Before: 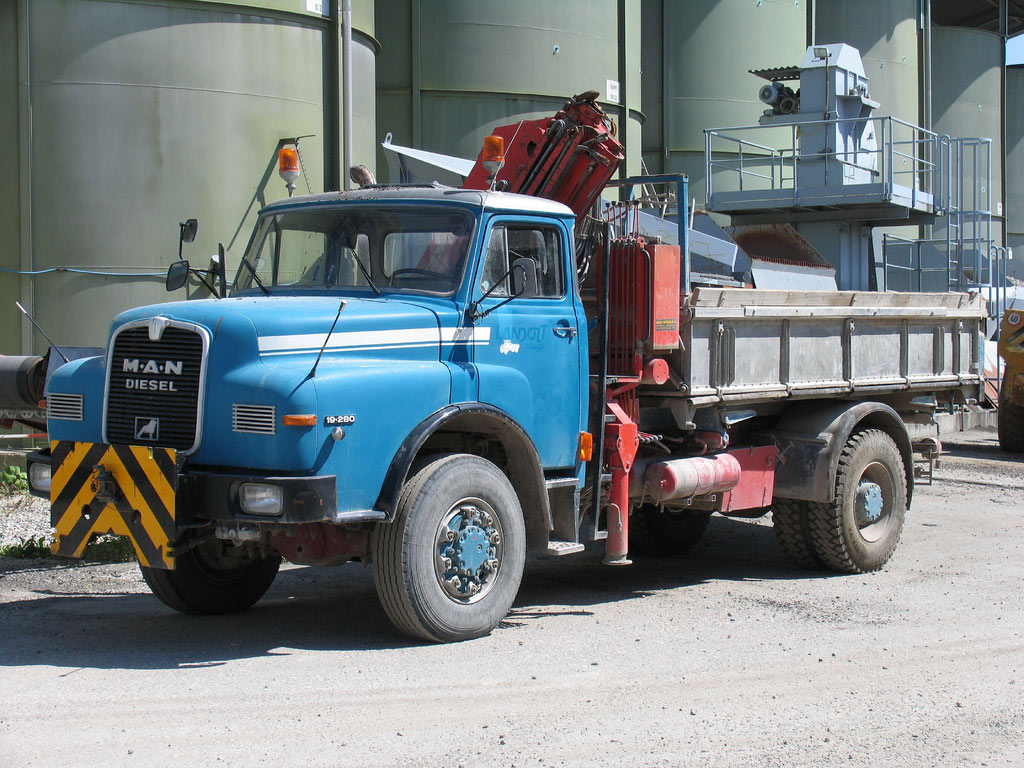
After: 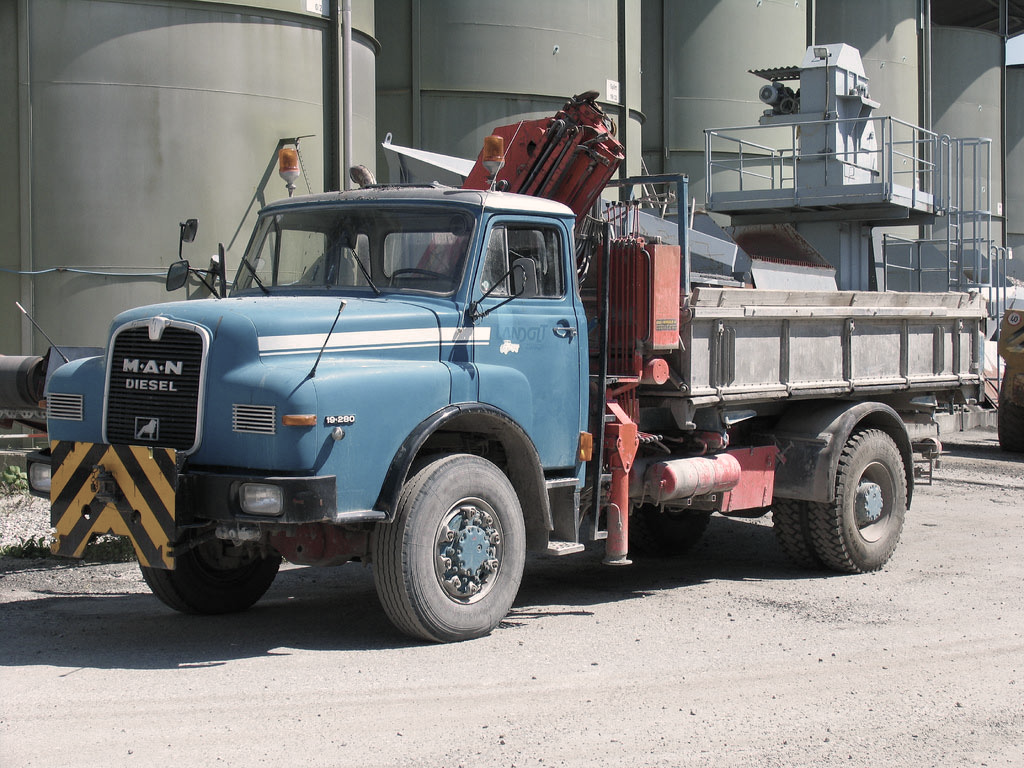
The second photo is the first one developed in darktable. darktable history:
color zones: curves: ch0 [(0, 0.6) (0.129, 0.508) (0.193, 0.483) (0.429, 0.5) (0.571, 0.5) (0.714, 0.5) (0.857, 0.5) (1, 0.6)]; ch1 [(0, 0.481) (0.112, 0.245) (0.213, 0.223) (0.429, 0.233) (0.571, 0.231) (0.683, 0.242) (0.857, 0.296) (1, 0.481)]
color balance rgb: highlights gain › chroma 3.075%, highlights gain › hue 60.01°, global offset › hue 170.26°, linear chroma grading › mid-tones 7.368%, perceptual saturation grading › global saturation 19.841%
